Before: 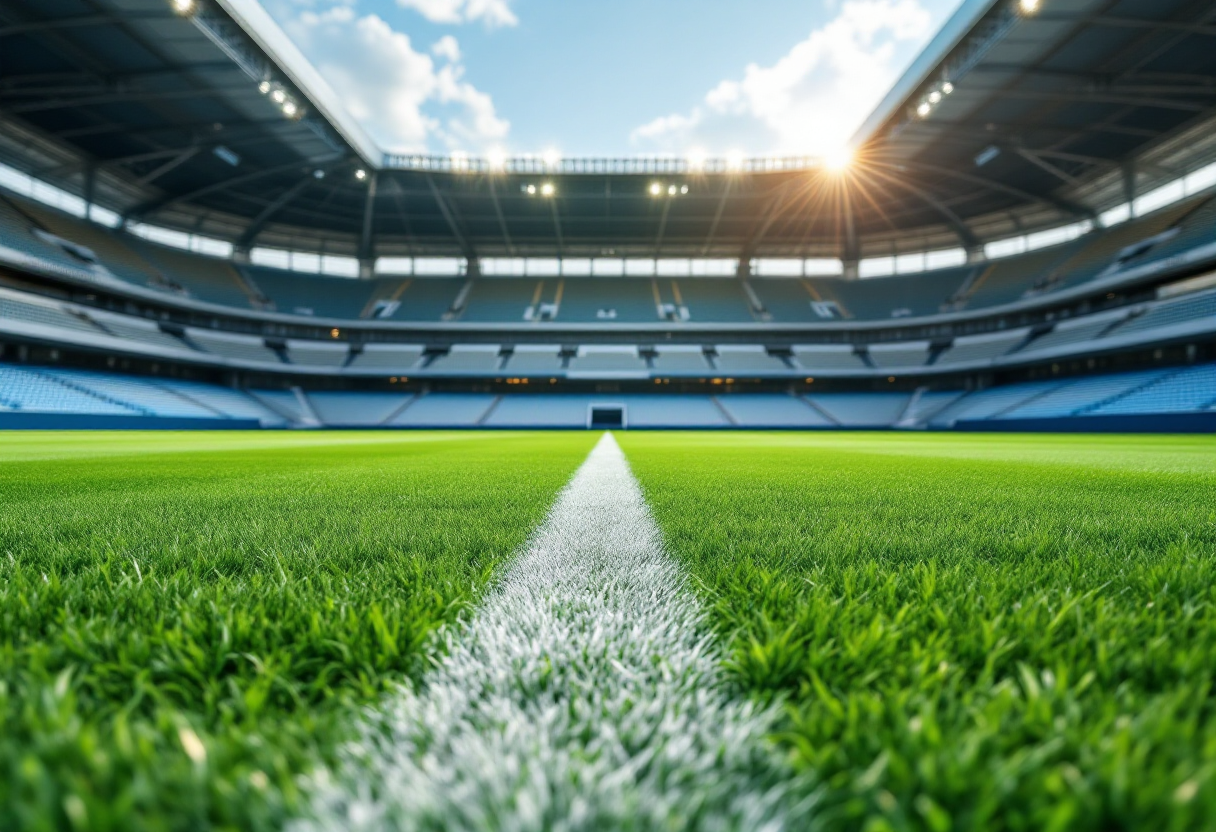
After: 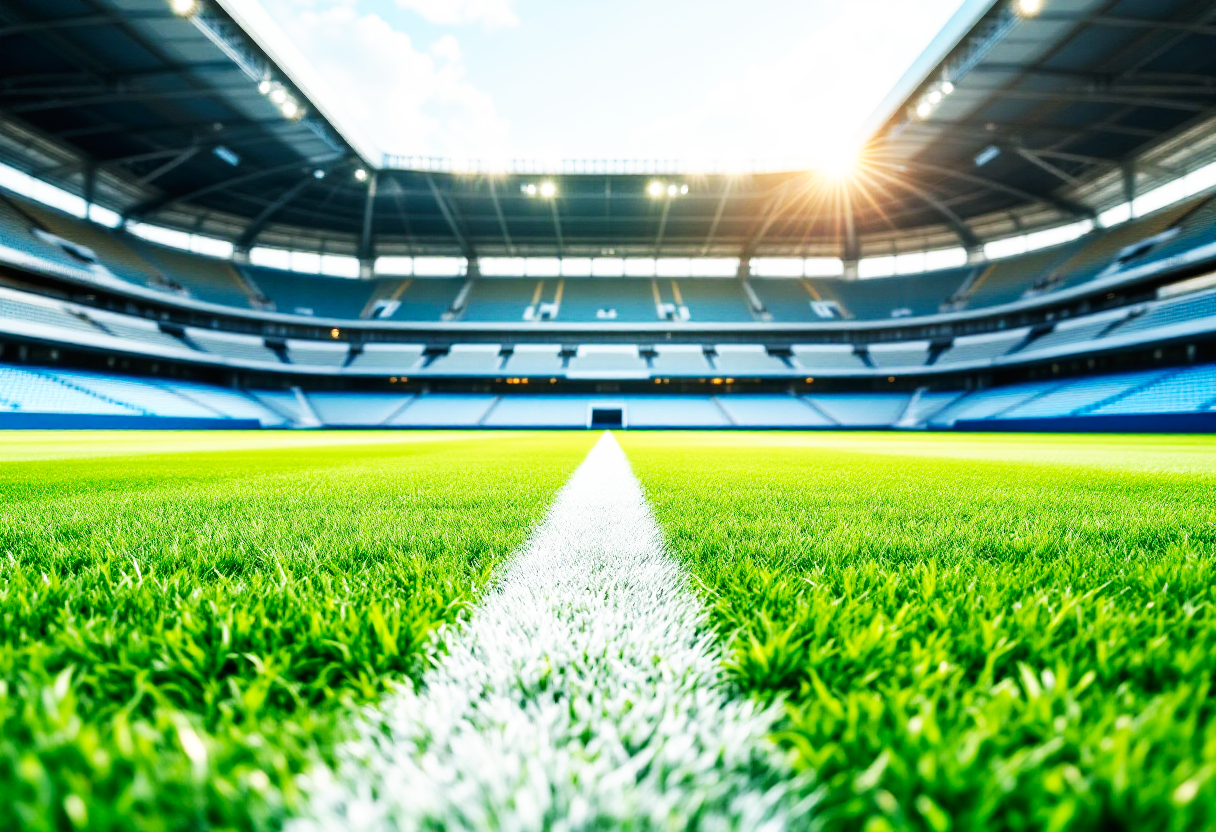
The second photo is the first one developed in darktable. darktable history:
white balance: emerald 1
base curve: curves: ch0 [(0, 0) (0.007, 0.004) (0.027, 0.03) (0.046, 0.07) (0.207, 0.54) (0.442, 0.872) (0.673, 0.972) (1, 1)], preserve colors none
